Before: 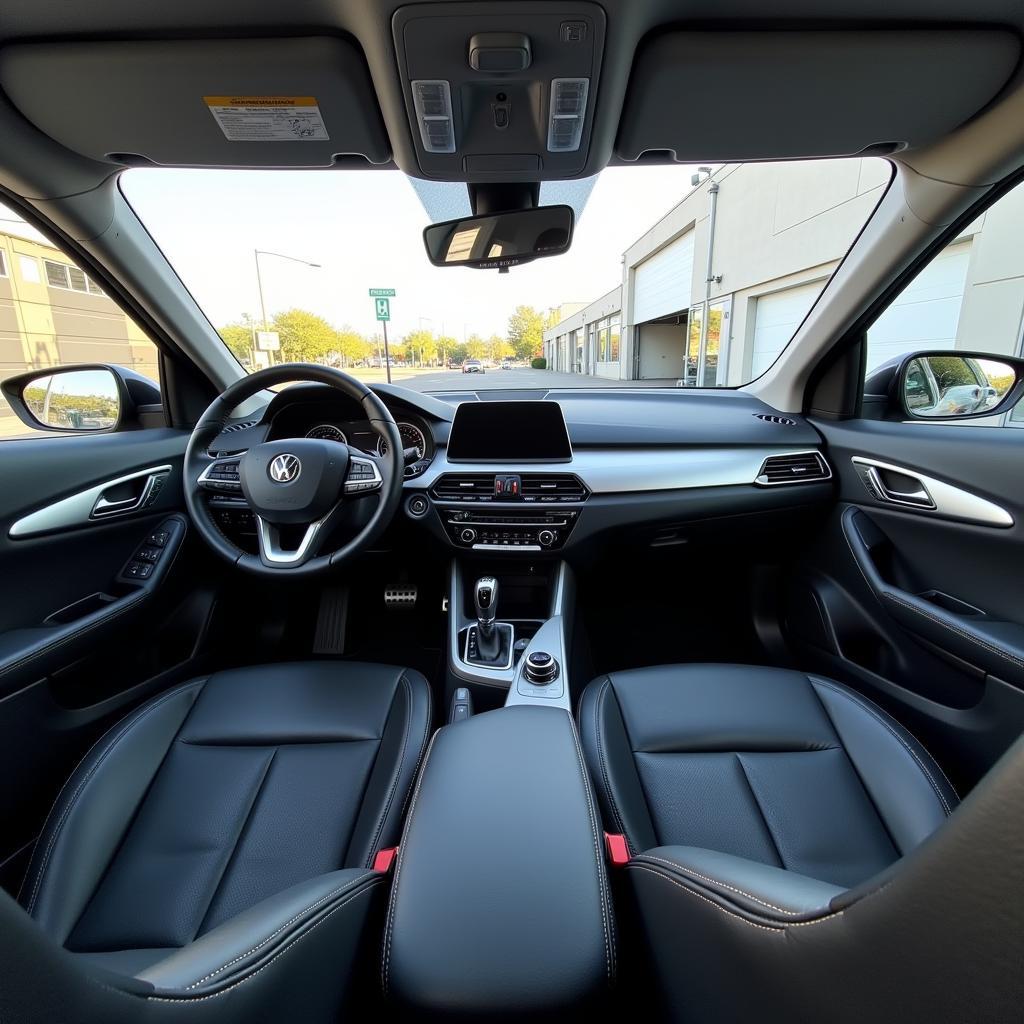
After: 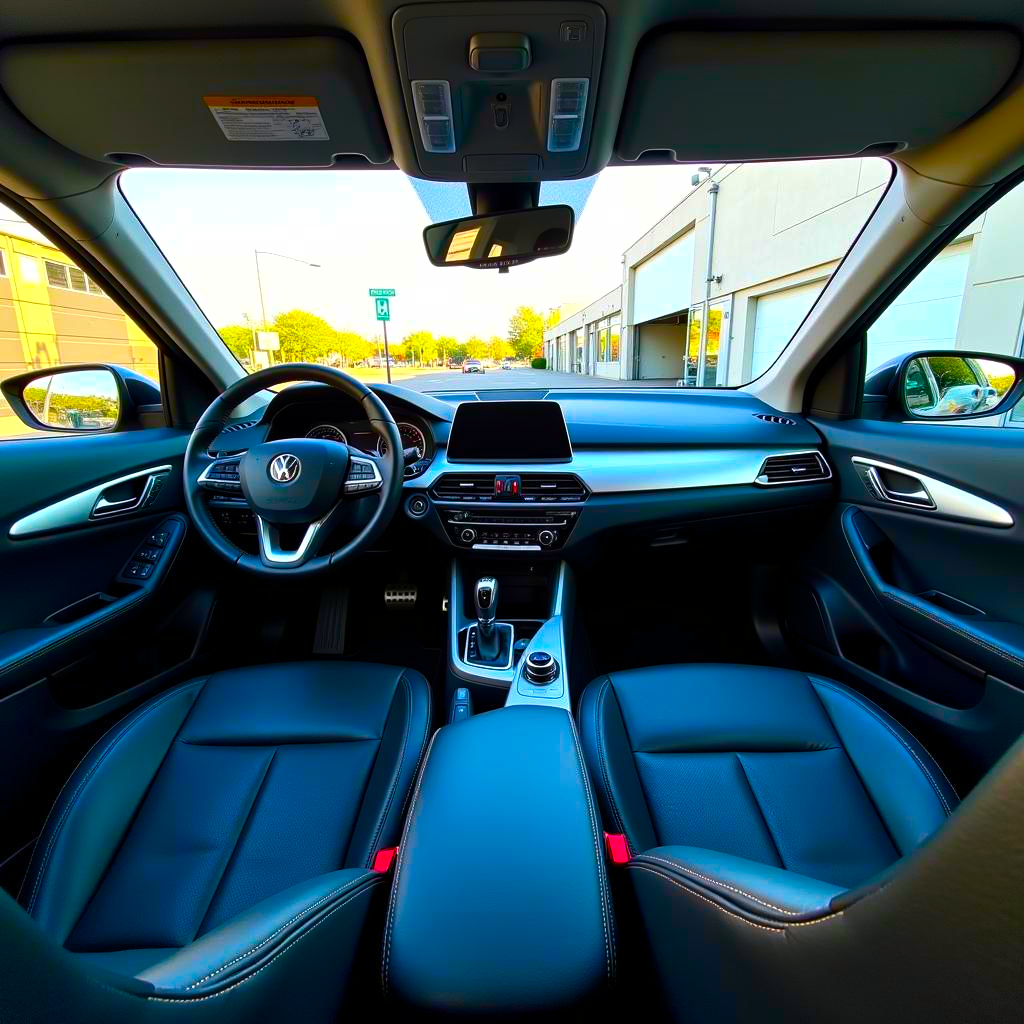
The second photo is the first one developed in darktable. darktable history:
color balance rgb: shadows lift › chroma 3.648%, shadows lift › hue 90.52°, highlights gain › chroma 0.113%, highlights gain › hue 332.91°, linear chroma grading › global chroma 14.732%, perceptual saturation grading › global saturation 20%, perceptual saturation grading › highlights -25.183%, perceptual saturation grading › shadows 49.294%, perceptual brilliance grading › global brilliance 15.14%, perceptual brilliance grading › shadows -34.852%, global vibrance 20%
color correction: highlights b* -0.004, saturation 1.78
shadows and highlights: radius 121.36, shadows 22.03, white point adjustment -9.57, highlights -14.33, soften with gaussian
